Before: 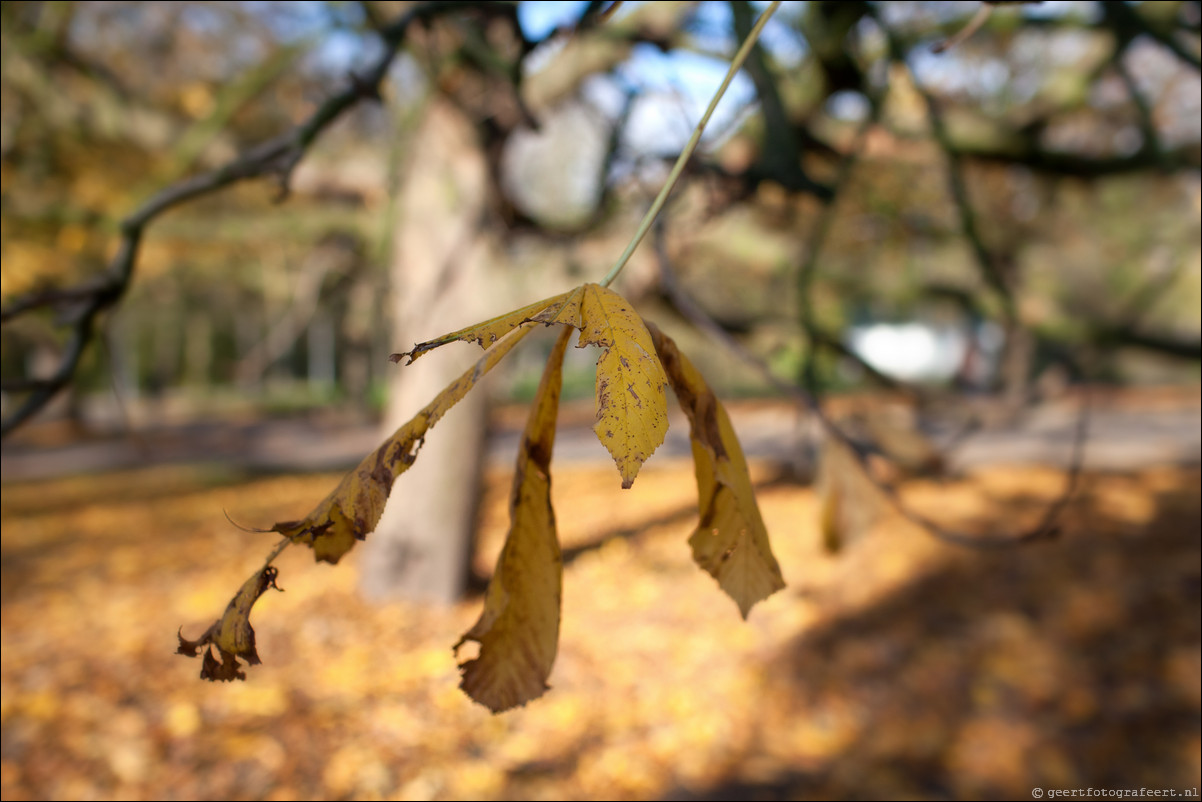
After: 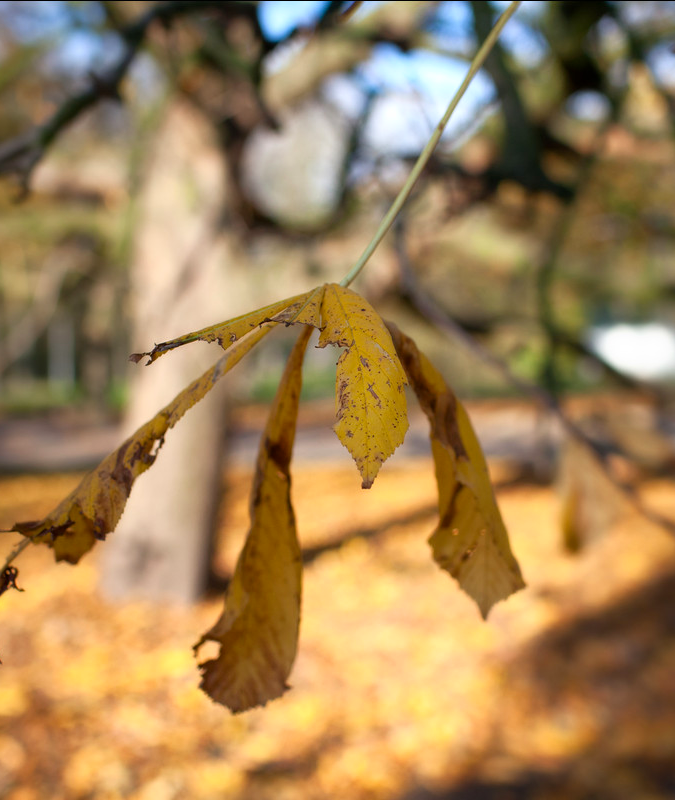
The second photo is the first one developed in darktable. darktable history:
shadows and highlights: shadows 0, highlights 40
crop: left 21.674%, right 22.086%
contrast brightness saturation: saturation 0.13
